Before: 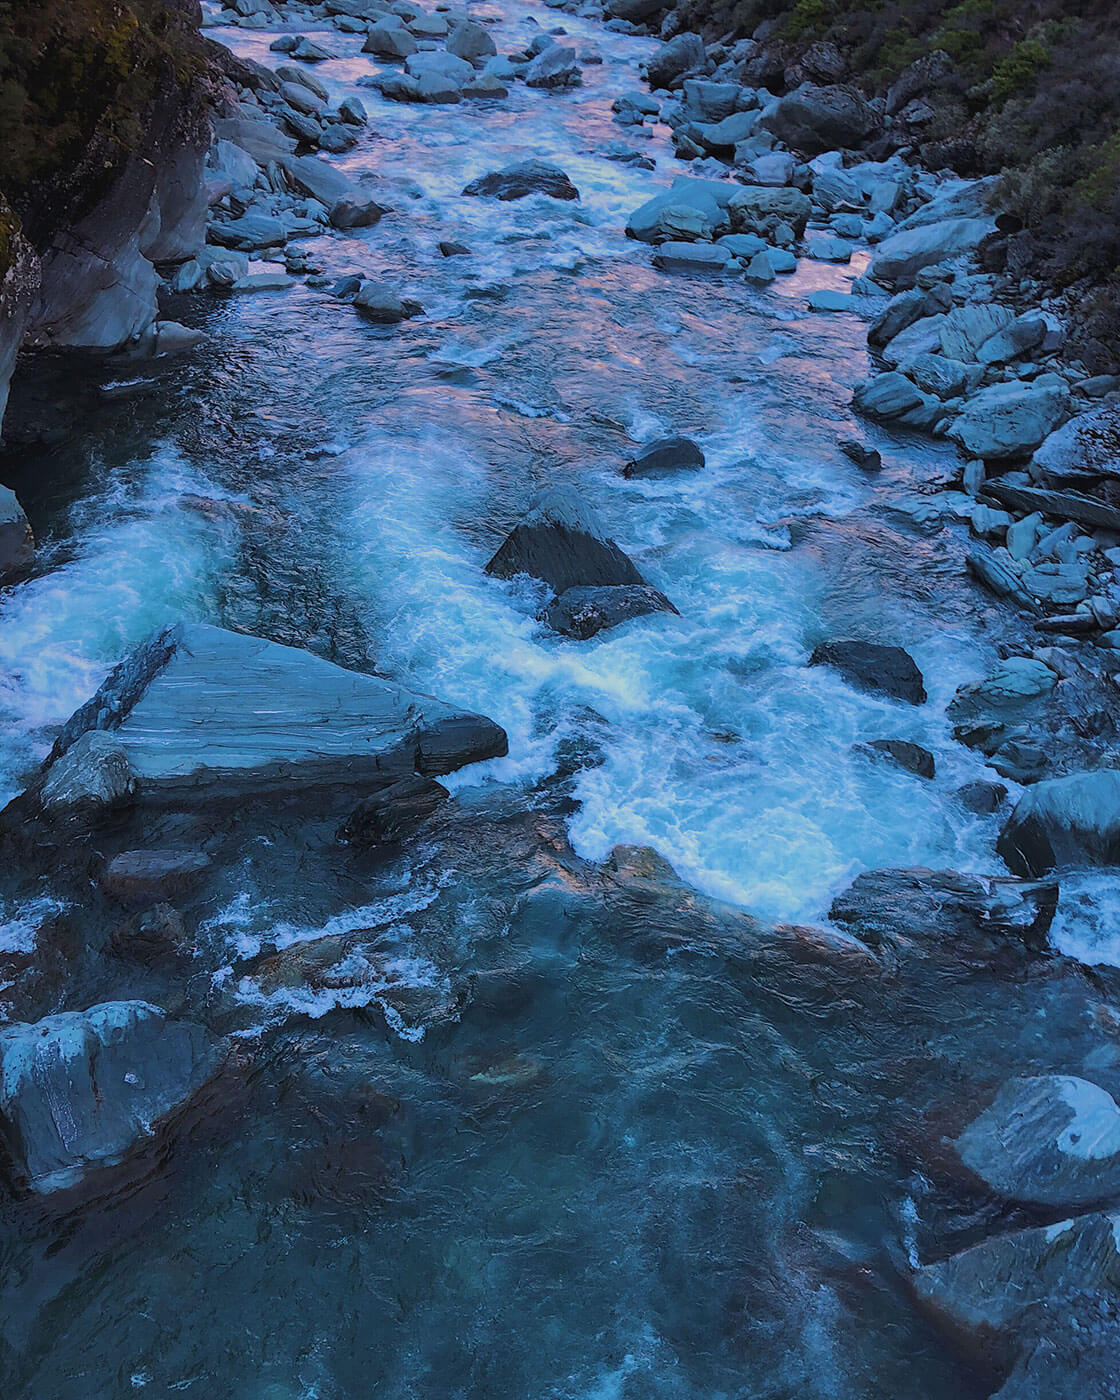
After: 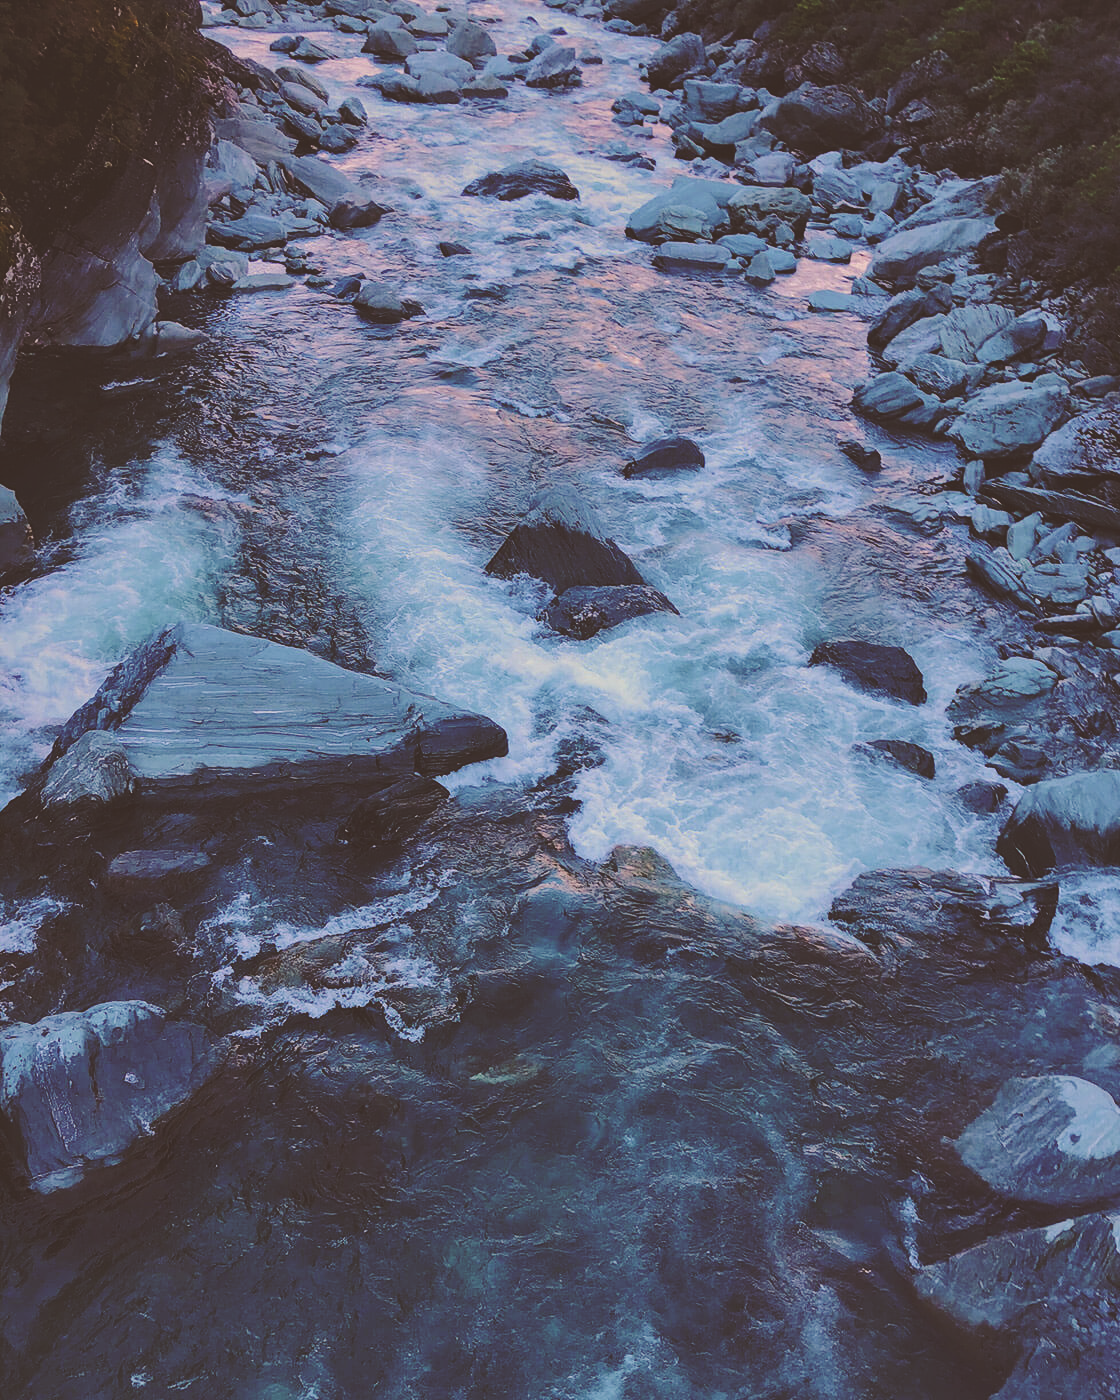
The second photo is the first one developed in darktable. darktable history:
base curve: curves: ch0 [(0, 0.024) (0.055, 0.065) (0.121, 0.166) (0.236, 0.319) (0.693, 0.726) (1, 1)], preserve colors none
color correction: highlights a* 6.38, highlights b* 8.08, shadows a* 6.17, shadows b* 7.06, saturation 0.892
